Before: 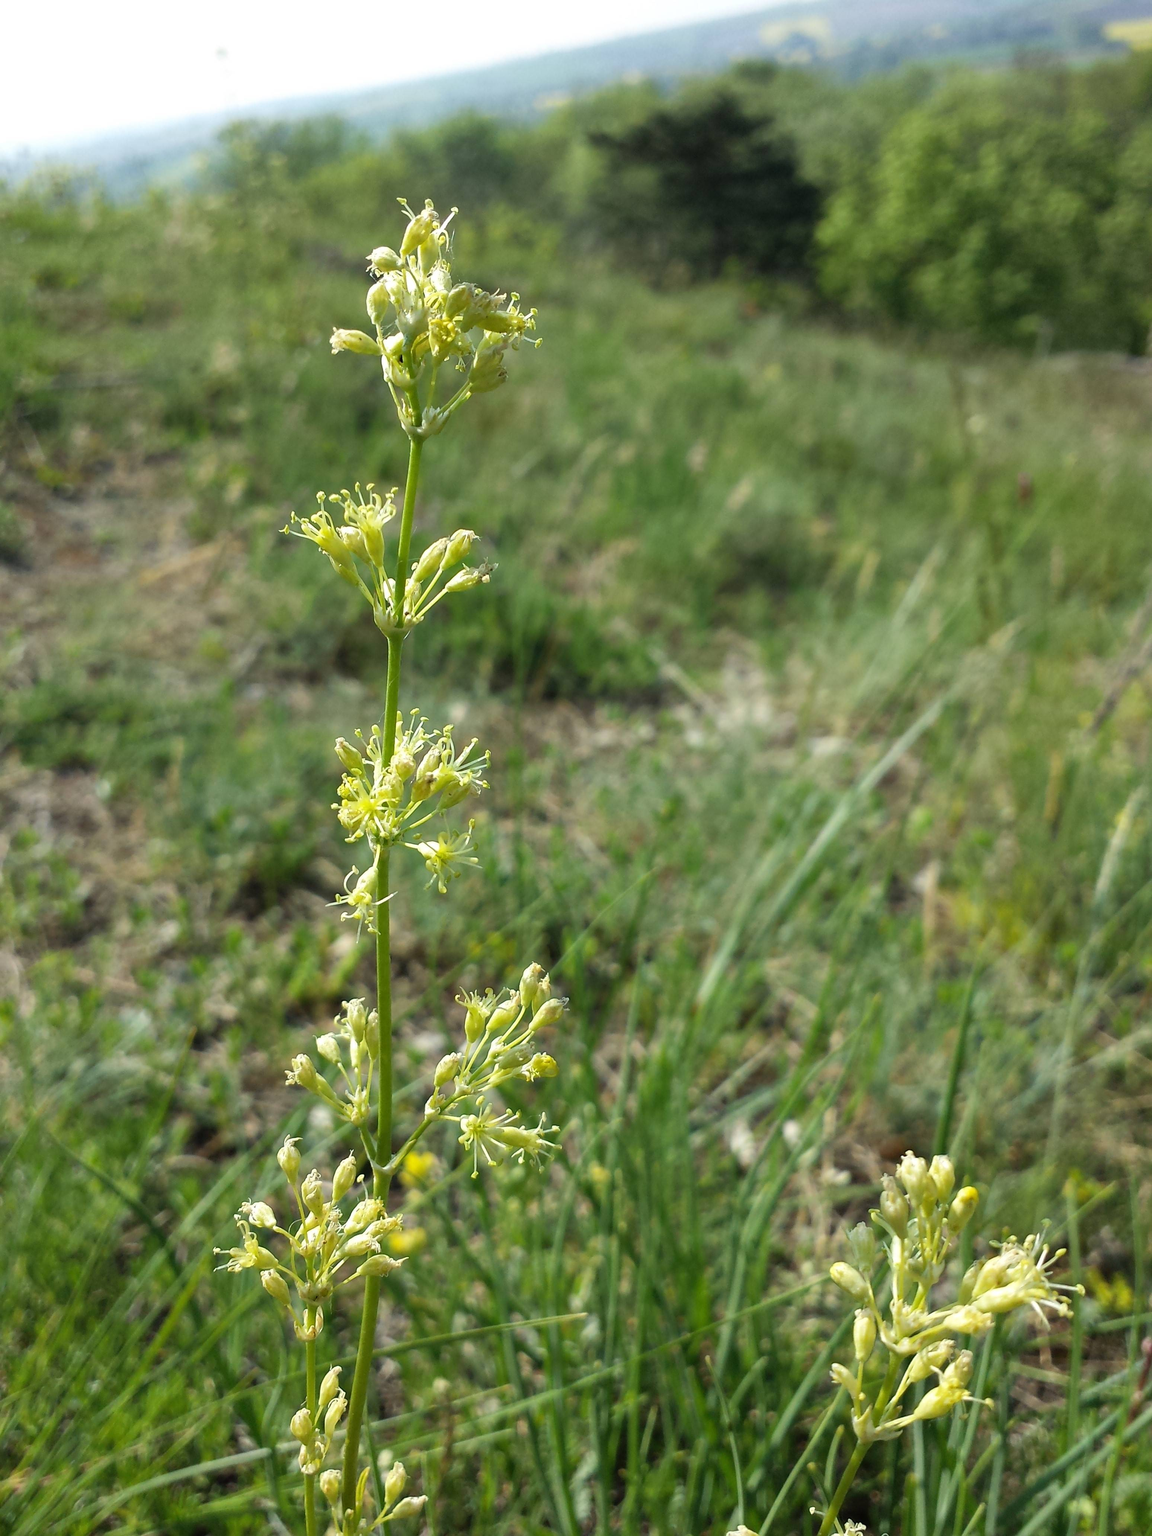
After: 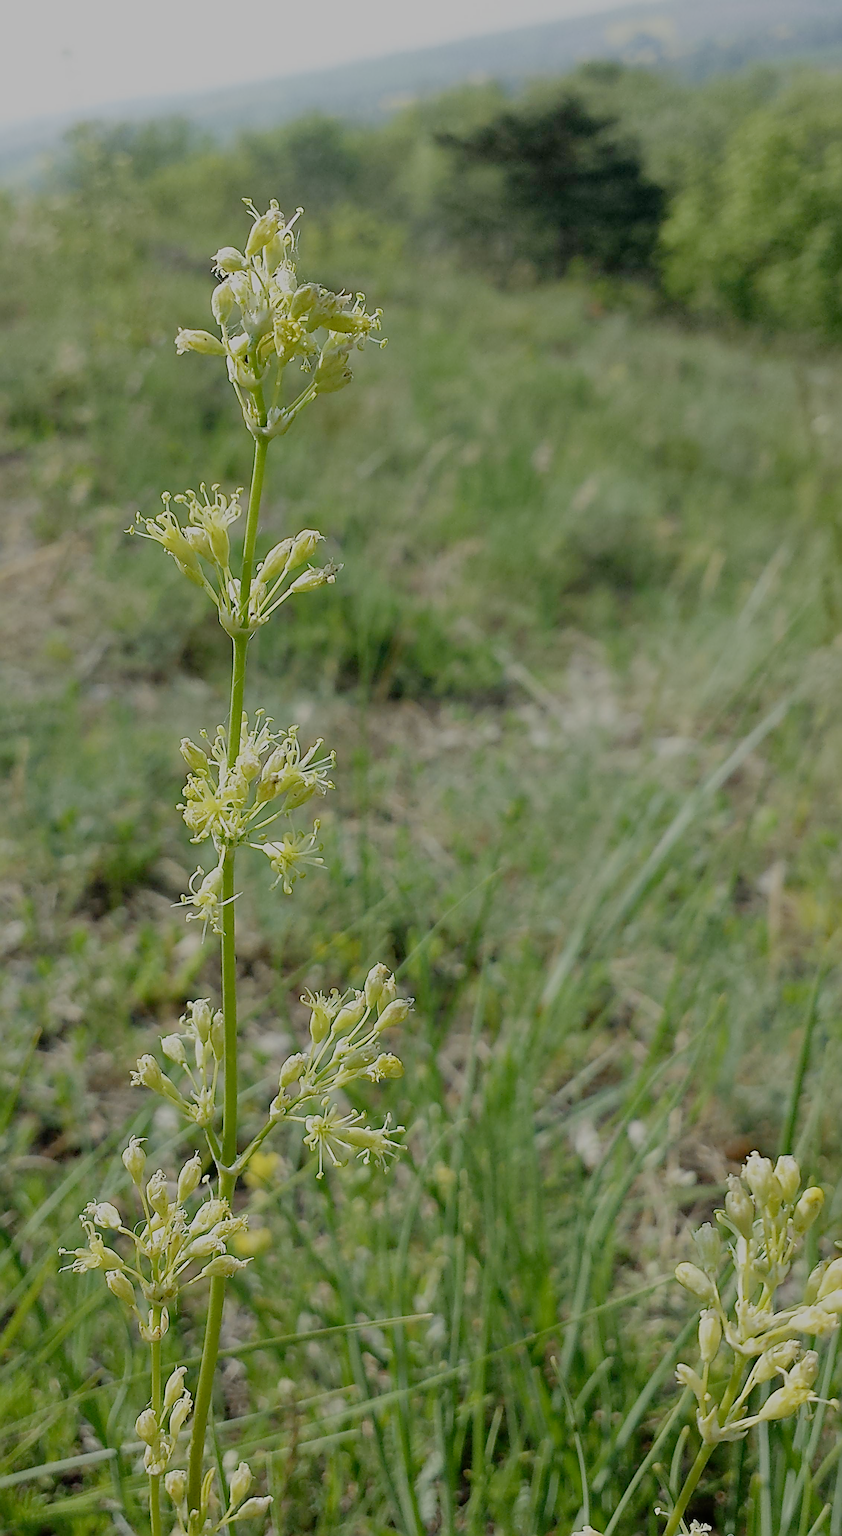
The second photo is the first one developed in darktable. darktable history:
filmic rgb: middle gray luminance 2.57%, black relative exposure -10 EV, white relative exposure 7 EV, dynamic range scaling 9.34%, target black luminance 0%, hardness 3.19, latitude 43.56%, contrast 0.673, highlights saturation mix 4.44%, shadows ↔ highlights balance 13.43%, add noise in highlights 0.002, preserve chrominance no, color science v4 (2020)
crop: left 13.498%, top 0%, right 13.402%
sharpen: radius 3.721, amount 0.917
tone equalizer: on, module defaults
